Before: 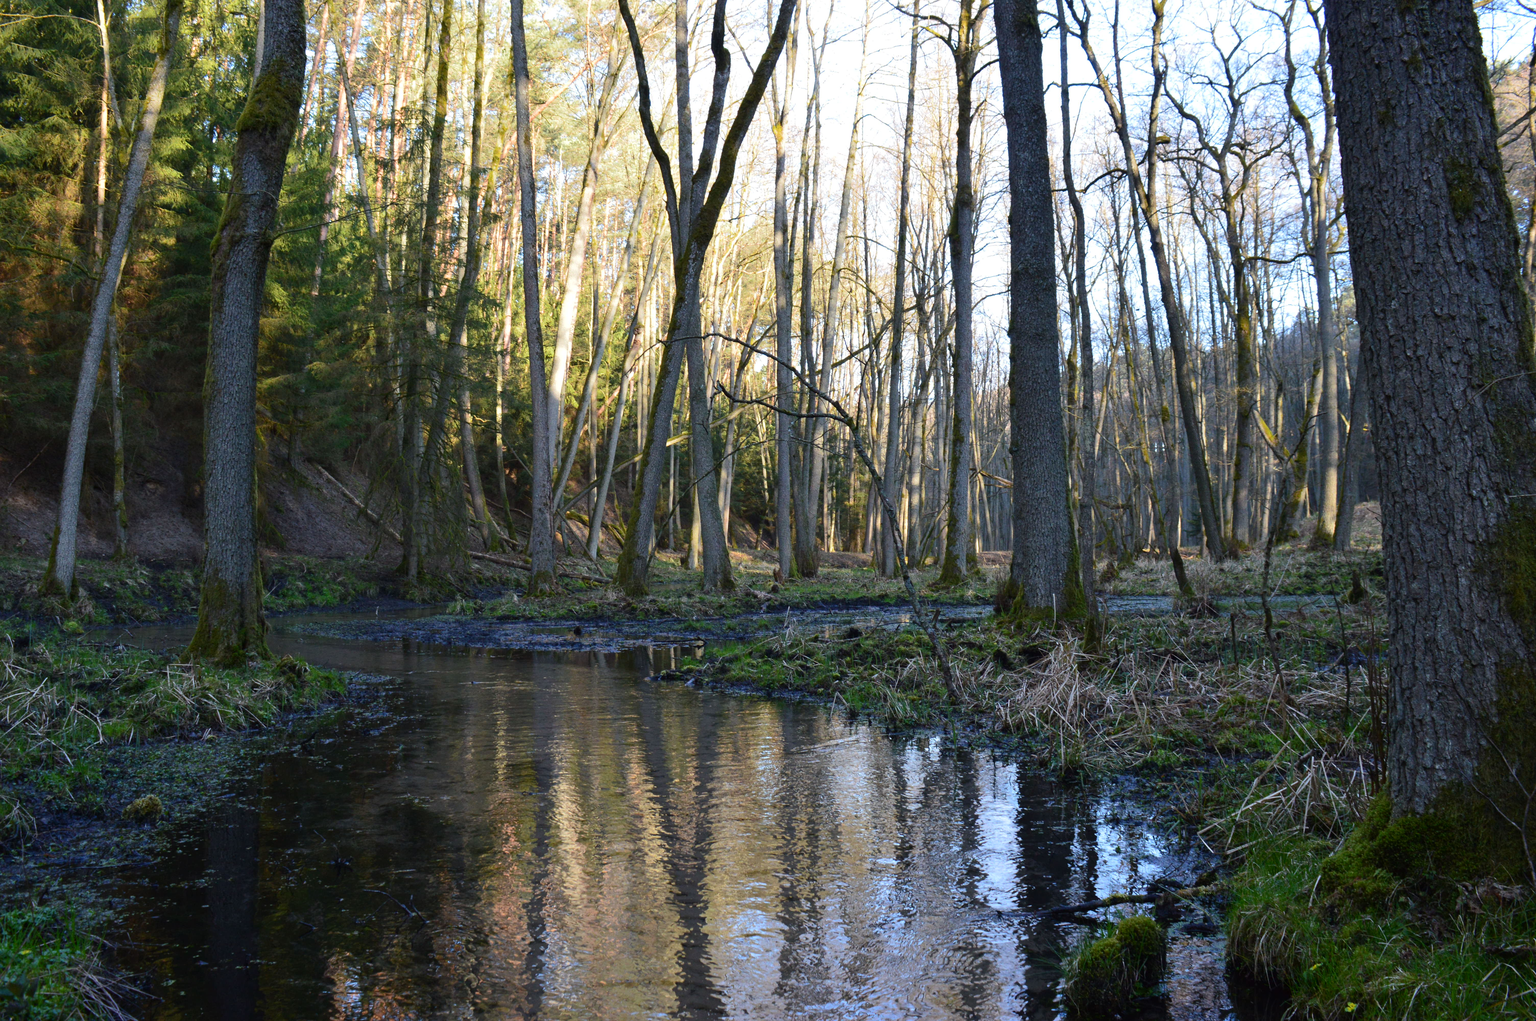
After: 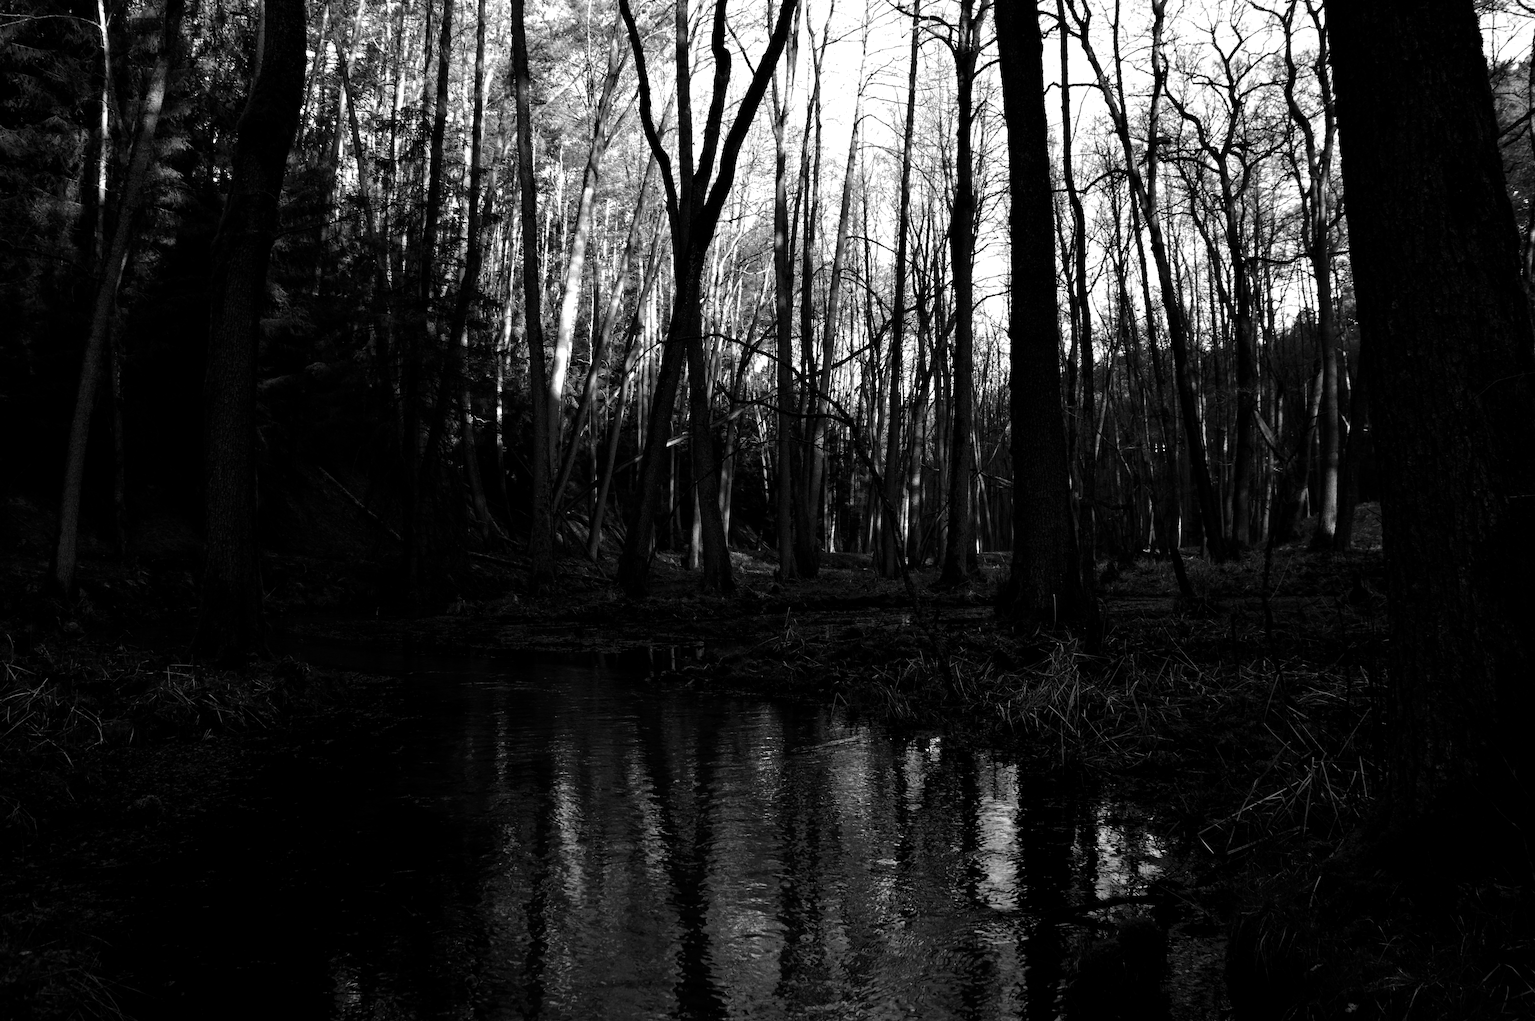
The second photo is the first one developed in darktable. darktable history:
exposure: black level correction 0.009, exposure 0.014 EV, compensate highlight preservation false
contrast brightness saturation: contrast 0.02, brightness -1, saturation -1
